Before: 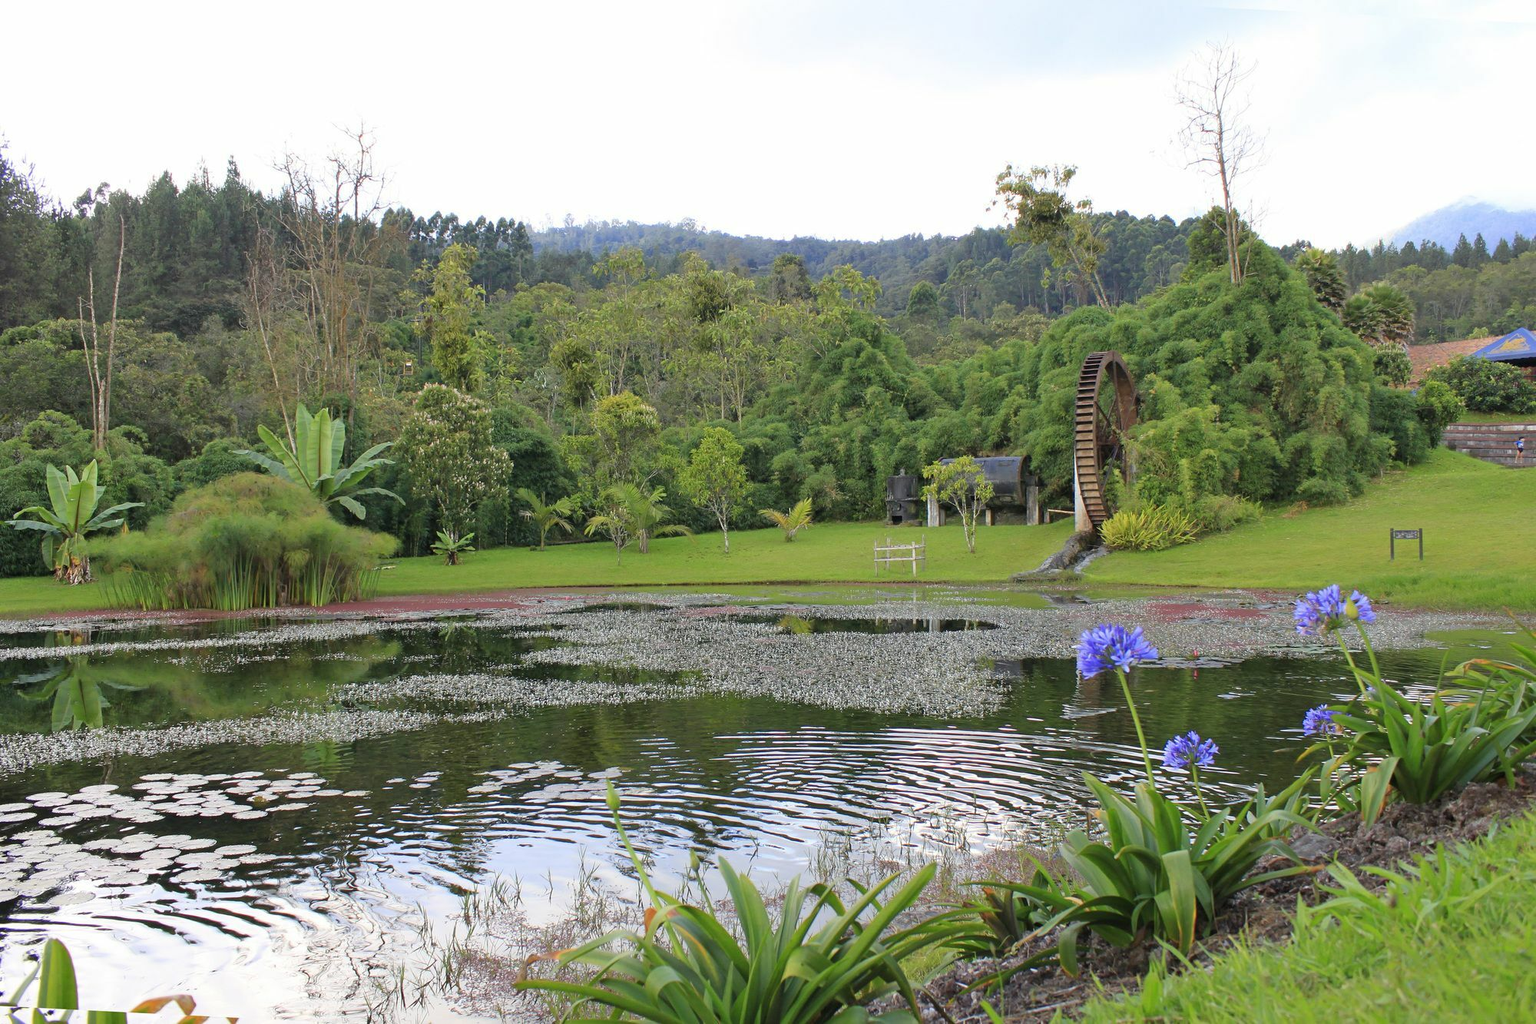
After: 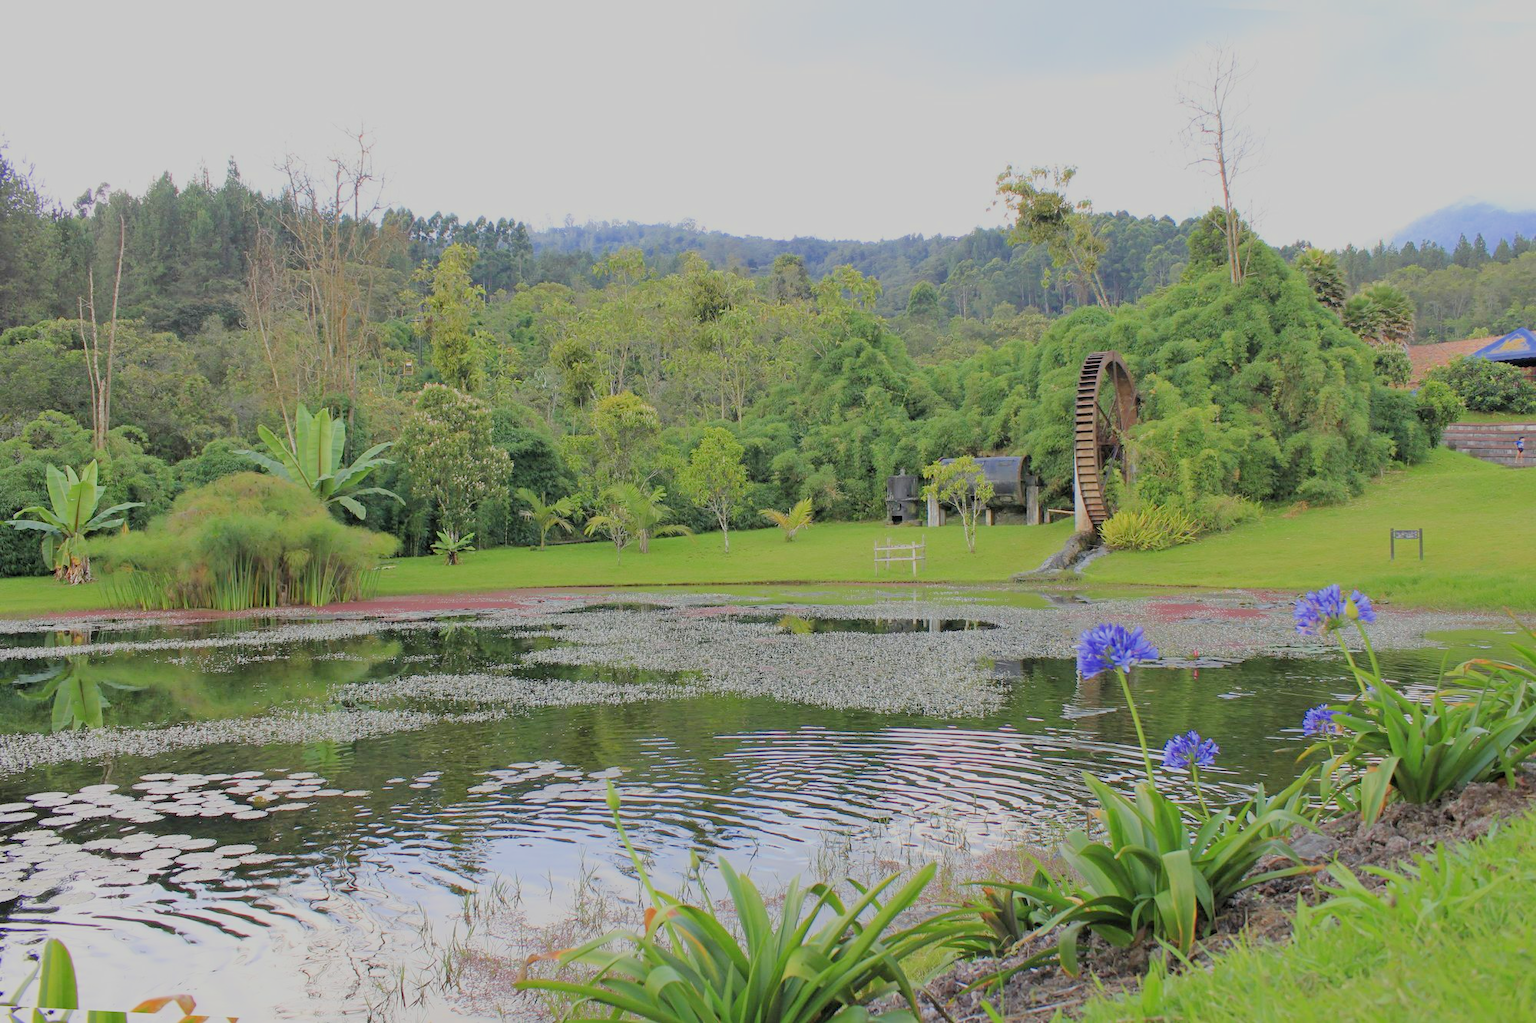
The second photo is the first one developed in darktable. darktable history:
exposure: exposure 0.645 EV, compensate highlight preservation false
filmic rgb: black relative exposure -7 EV, white relative exposure 5.97 EV, target black luminance 0%, hardness 2.74, latitude 61.21%, contrast 0.692, highlights saturation mix 10.24%, shadows ↔ highlights balance -0.092%, add noise in highlights 0, color science v3 (2019), use custom middle-gray values true, contrast in highlights soft
